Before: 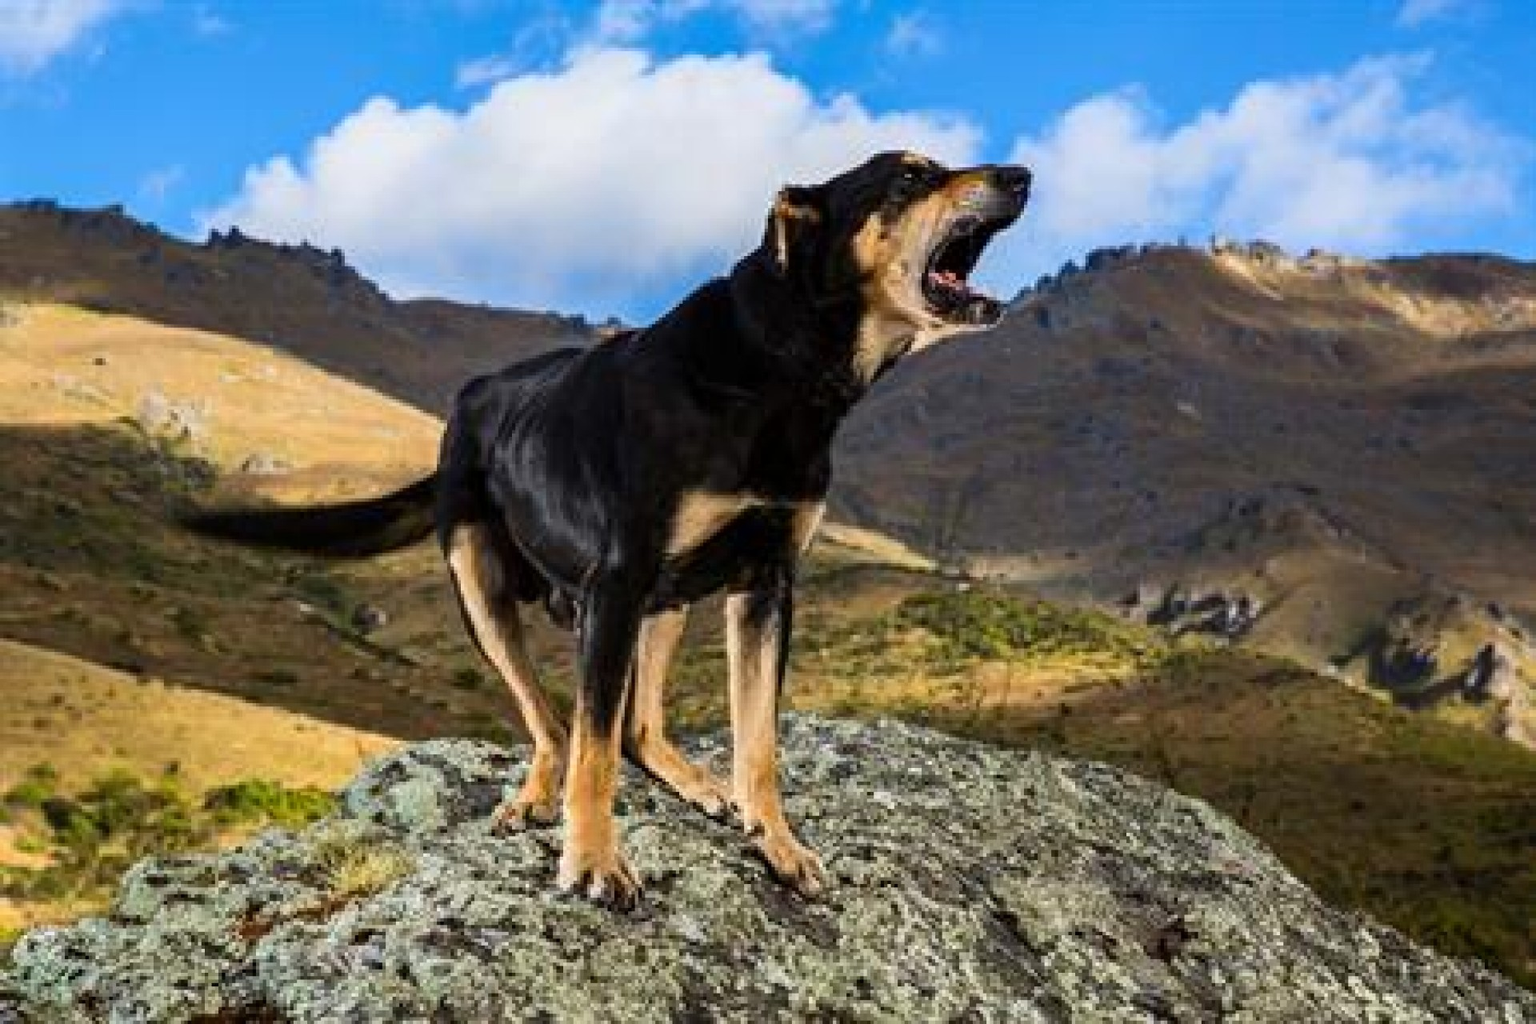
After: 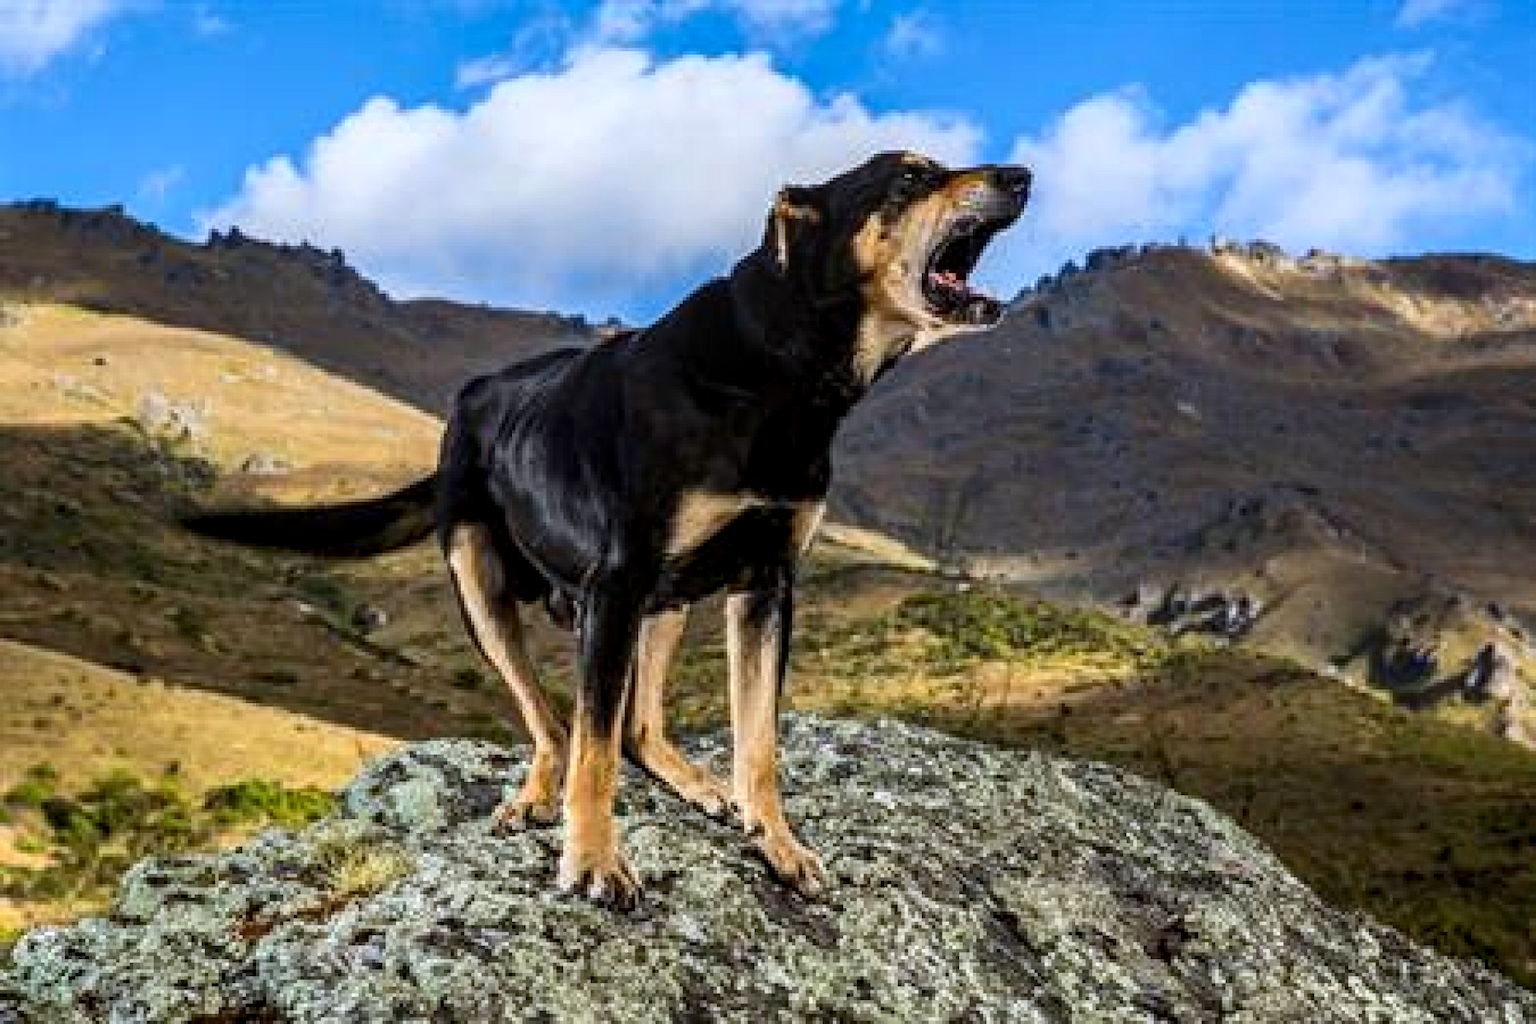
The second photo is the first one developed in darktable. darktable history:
local contrast: detail 130%
white balance: red 0.974, blue 1.044
